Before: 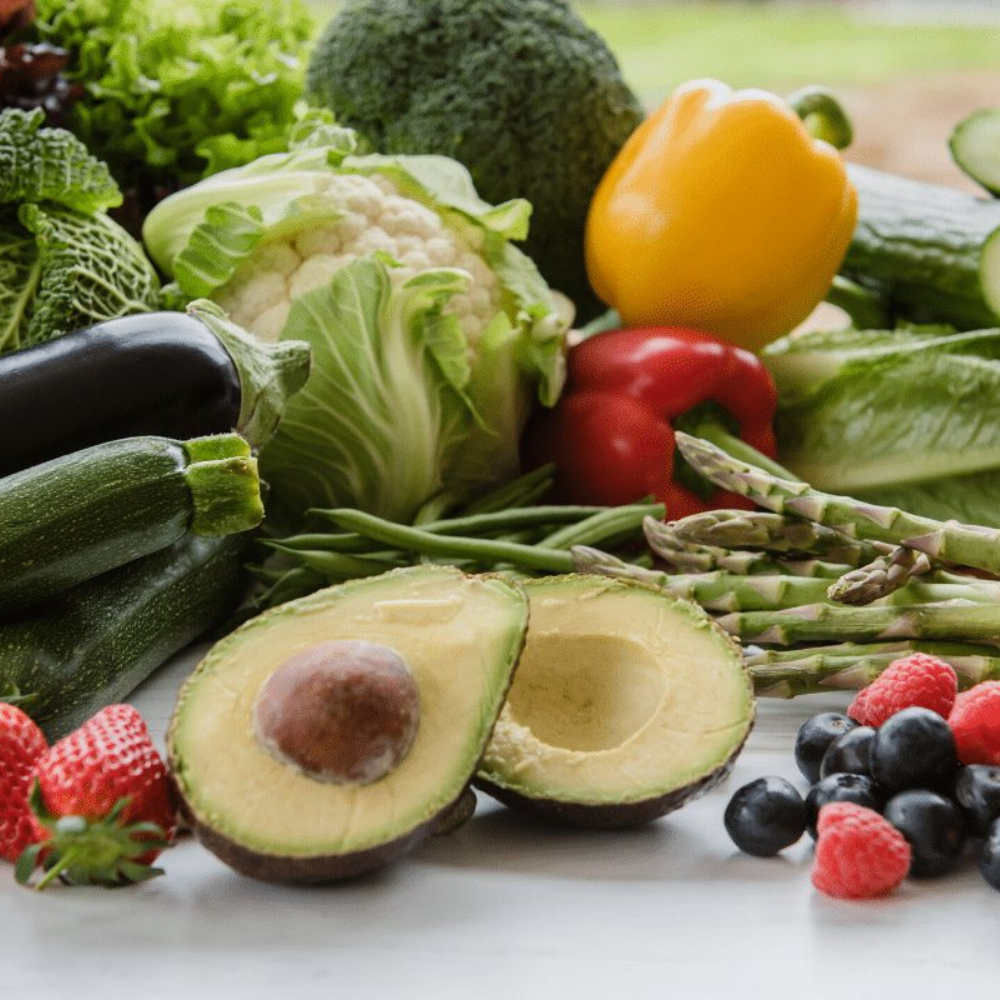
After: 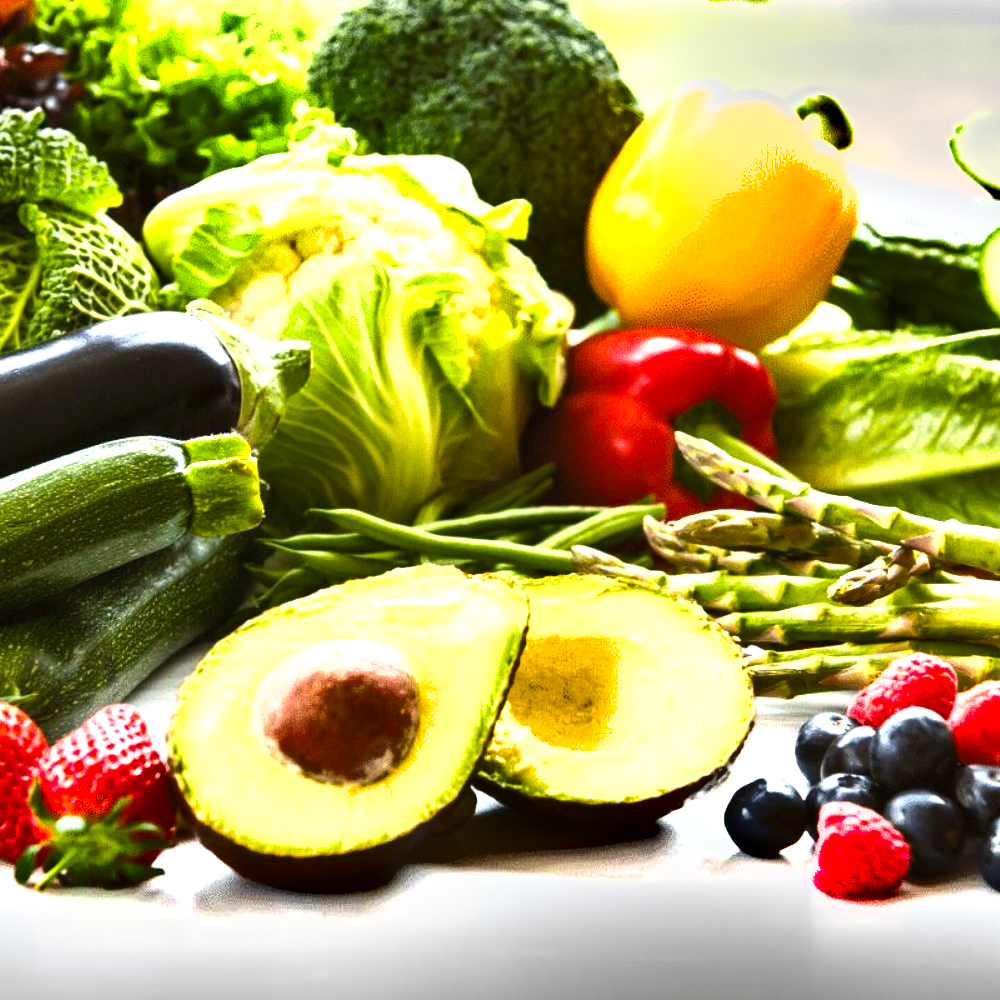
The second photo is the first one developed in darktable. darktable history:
exposure: black level correction 0, exposure 1.103 EV, compensate highlight preservation false
color balance rgb: linear chroma grading › global chroma 18.402%, perceptual saturation grading › global saturation 19.544%, perceptual brilliance grading › highlights 15.791%, perceptual brilliance grading › shadows -14.355%, global vibrance 20%
shadows and highlights: low approximation 0.01, soften with gaussian
